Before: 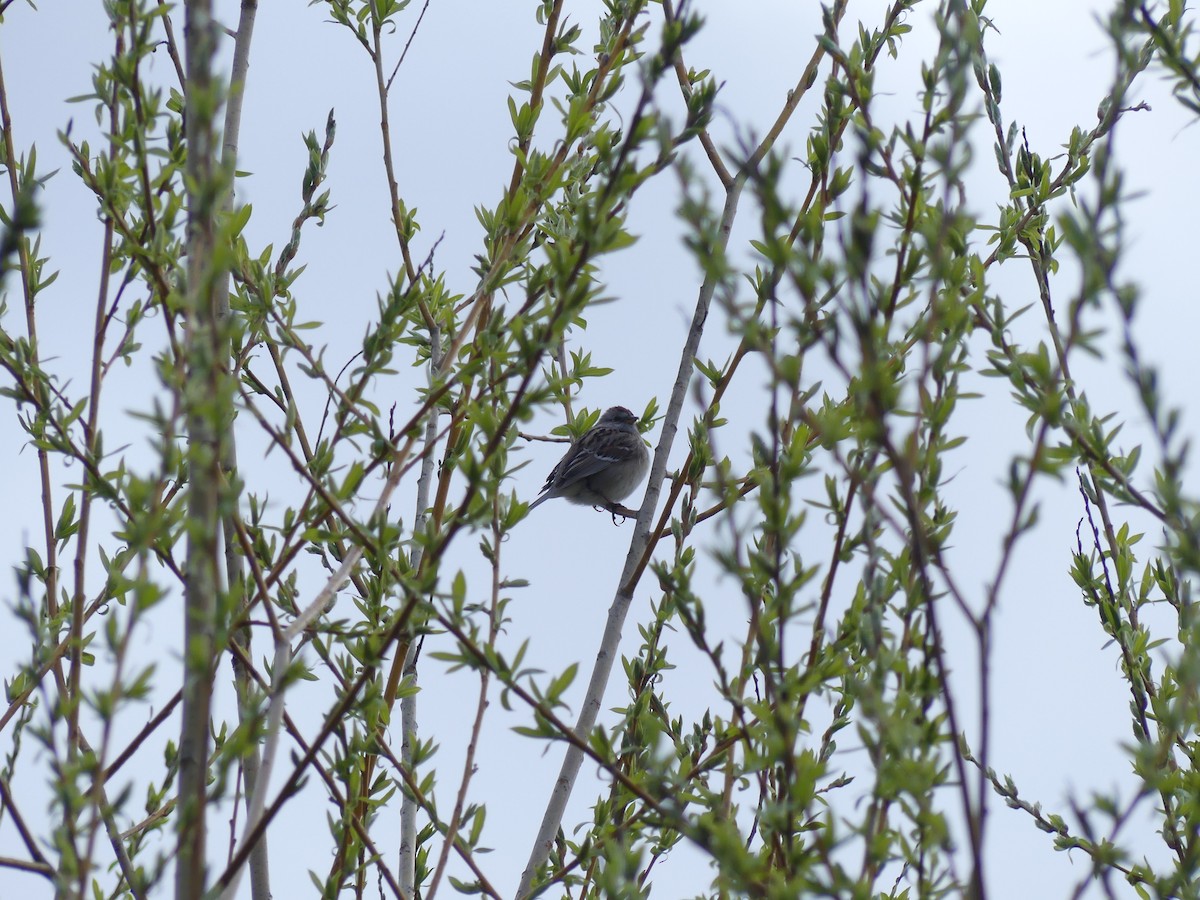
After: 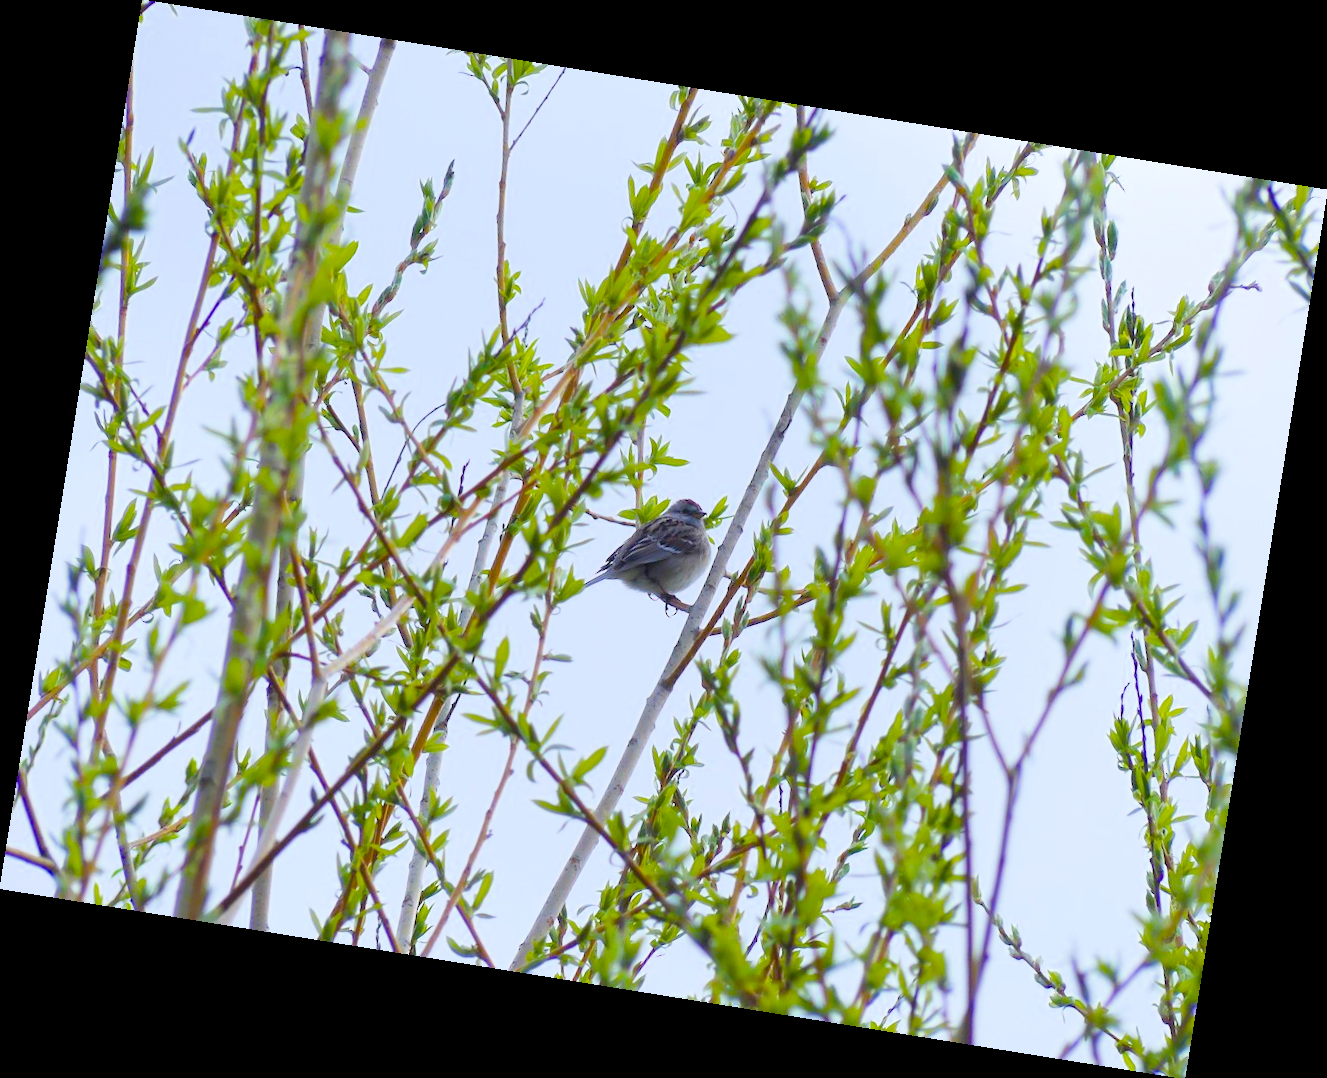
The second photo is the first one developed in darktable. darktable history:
color balance rgb: linear chroma grading › global chroma 25%, perceptual saturation grading › global saturation 50%
rotate and perspective: rotation 9.12°, automatic cropping off
filmic rgb: hardness 4.17
exposure: exposure 1.25 EV, compensate exposure bias true, compensate highlight preservation false
